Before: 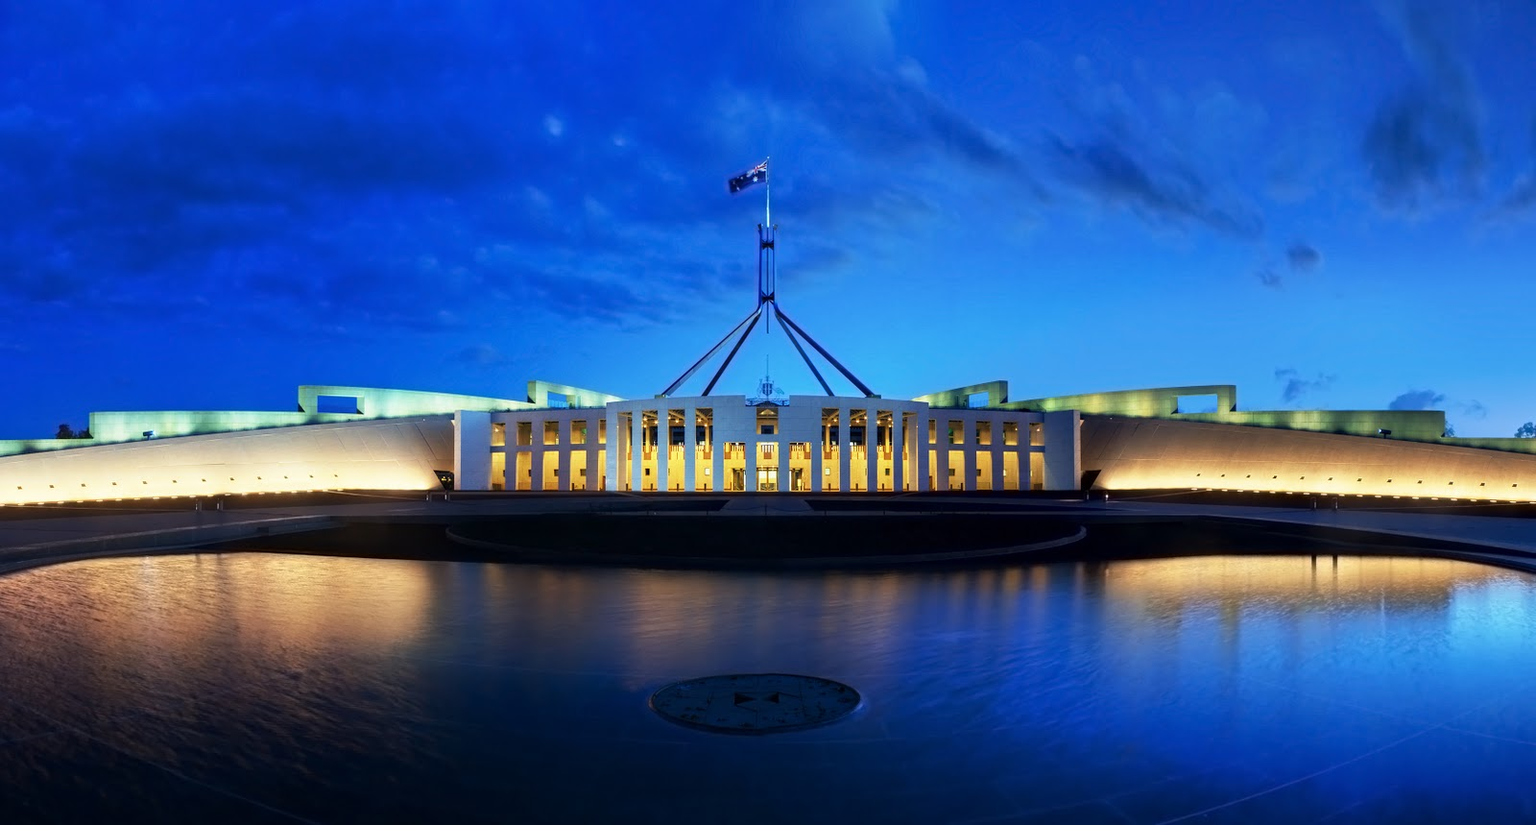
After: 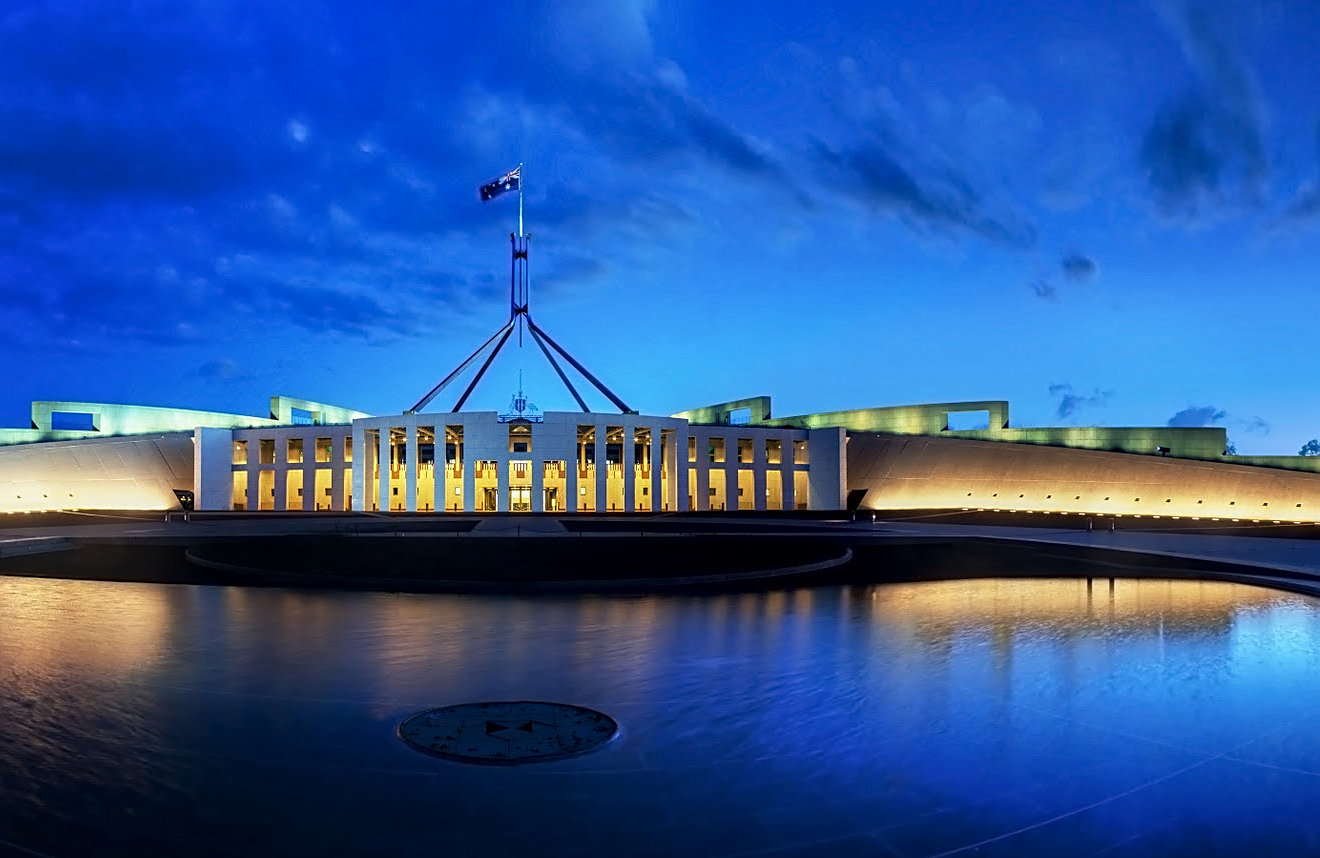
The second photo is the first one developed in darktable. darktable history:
crop: left 17.486%, bottom 0.02%
local contrast: on, module defaults
sharpen: on, module defaults
